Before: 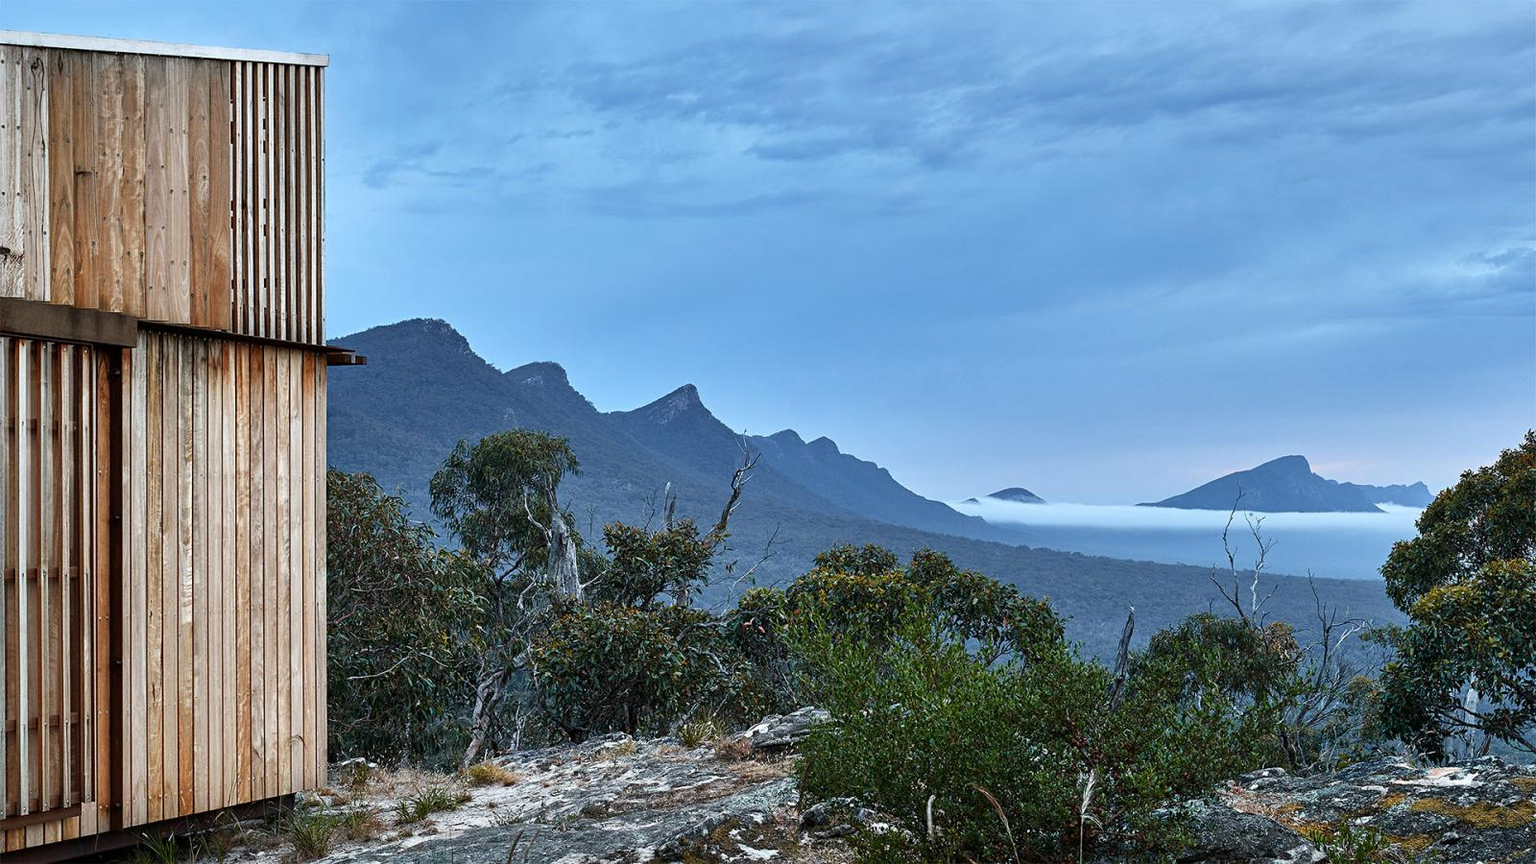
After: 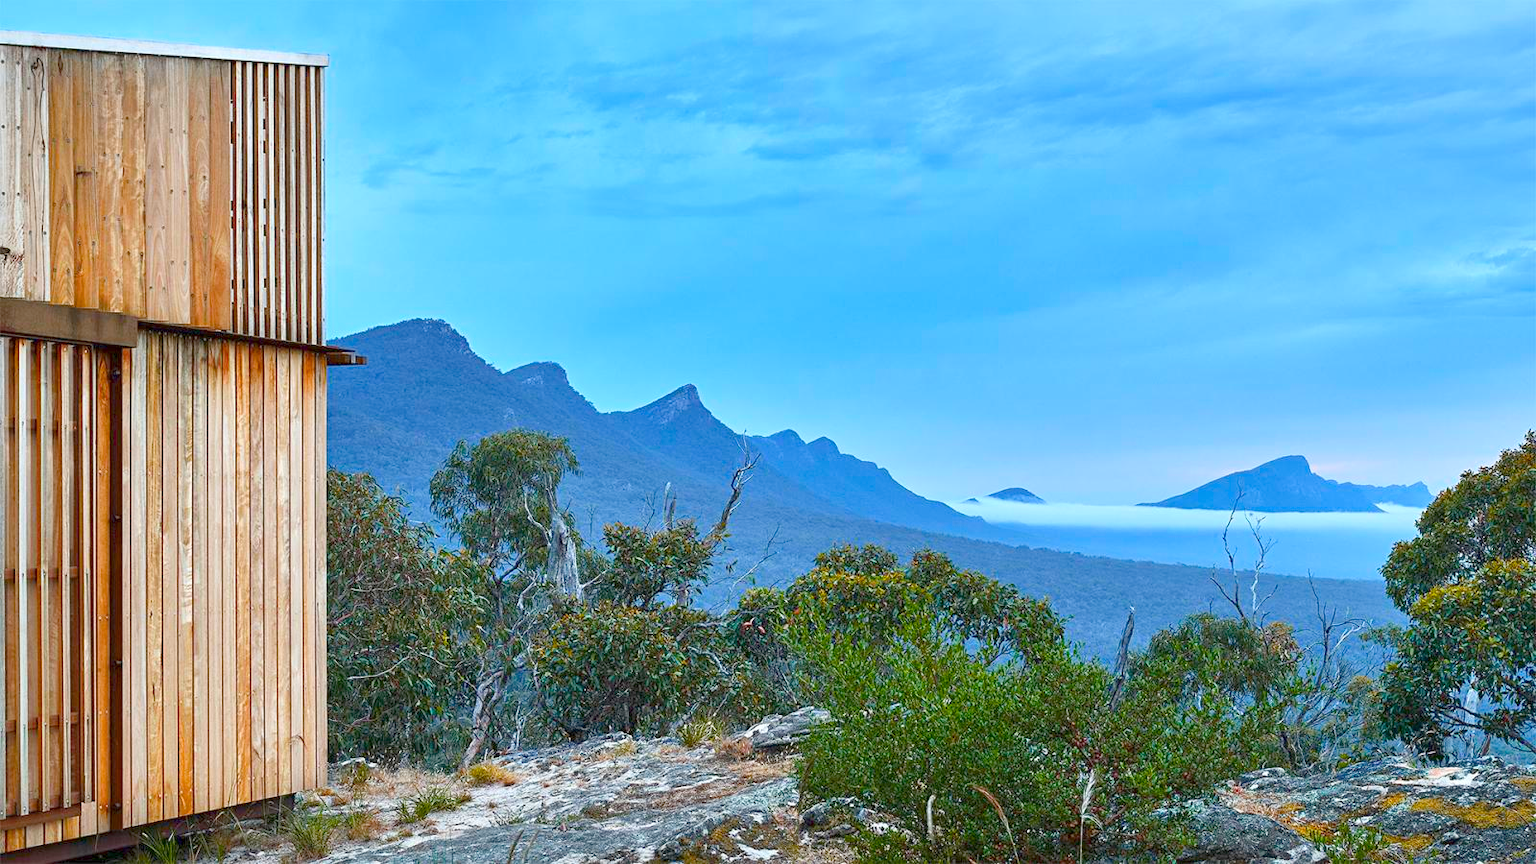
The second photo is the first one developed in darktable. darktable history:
exposure: exposure 1.094 EV, compensate highlight preservation false
color balance rgb: linear chroma grading › global chroma 14.632%, perceptual saturation grading › global saturation 25.517%, contrast -29.93%
